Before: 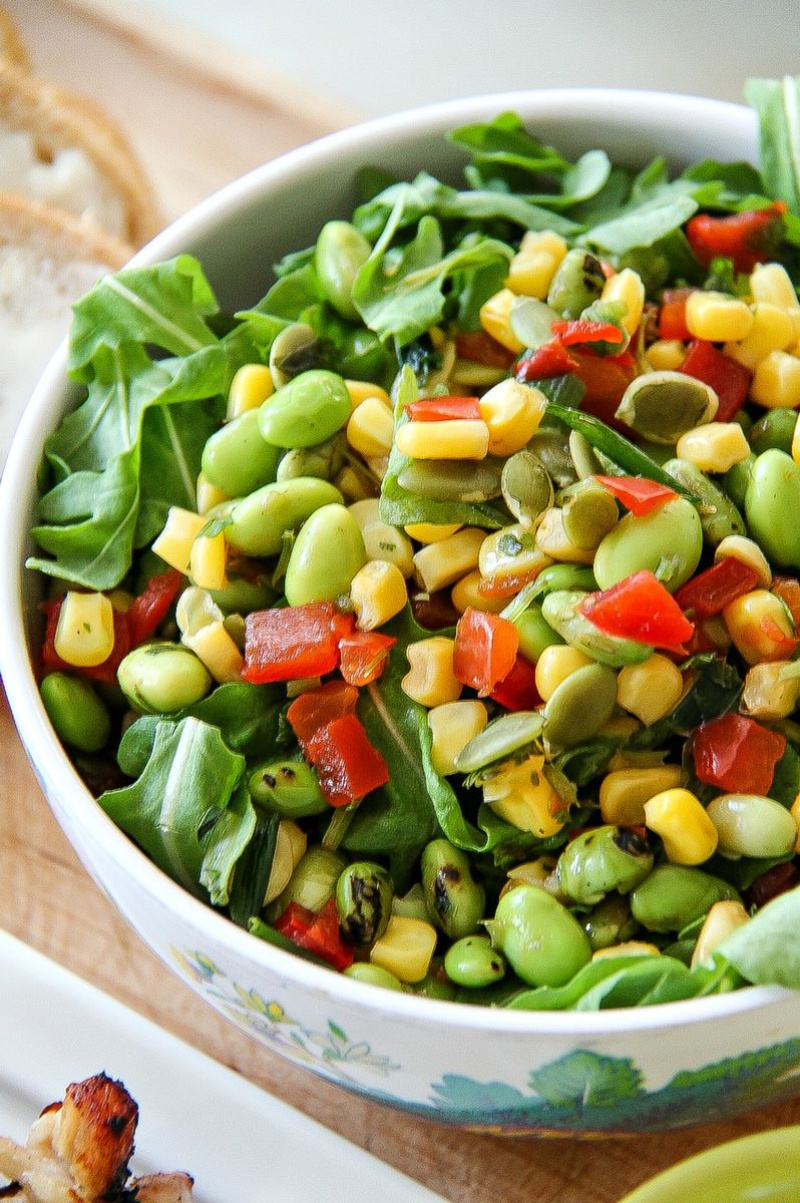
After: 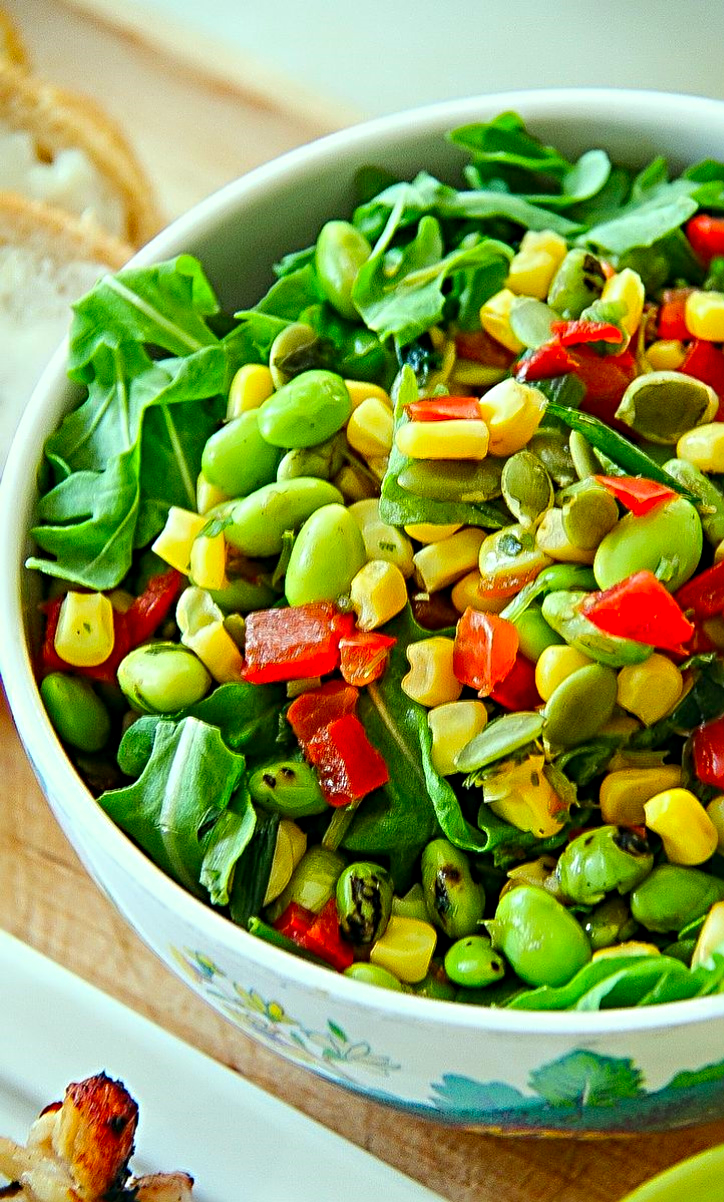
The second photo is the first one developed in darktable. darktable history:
color calibration: x 0.342, y 0.355, temperature 5135.38 K
color correction: highlights a* -7.62, highlights b* 1.46, shadows a* -3, saturation 1.43
sharpen: radius 4.868
crop: right 9.497%, bottom 0.047%
